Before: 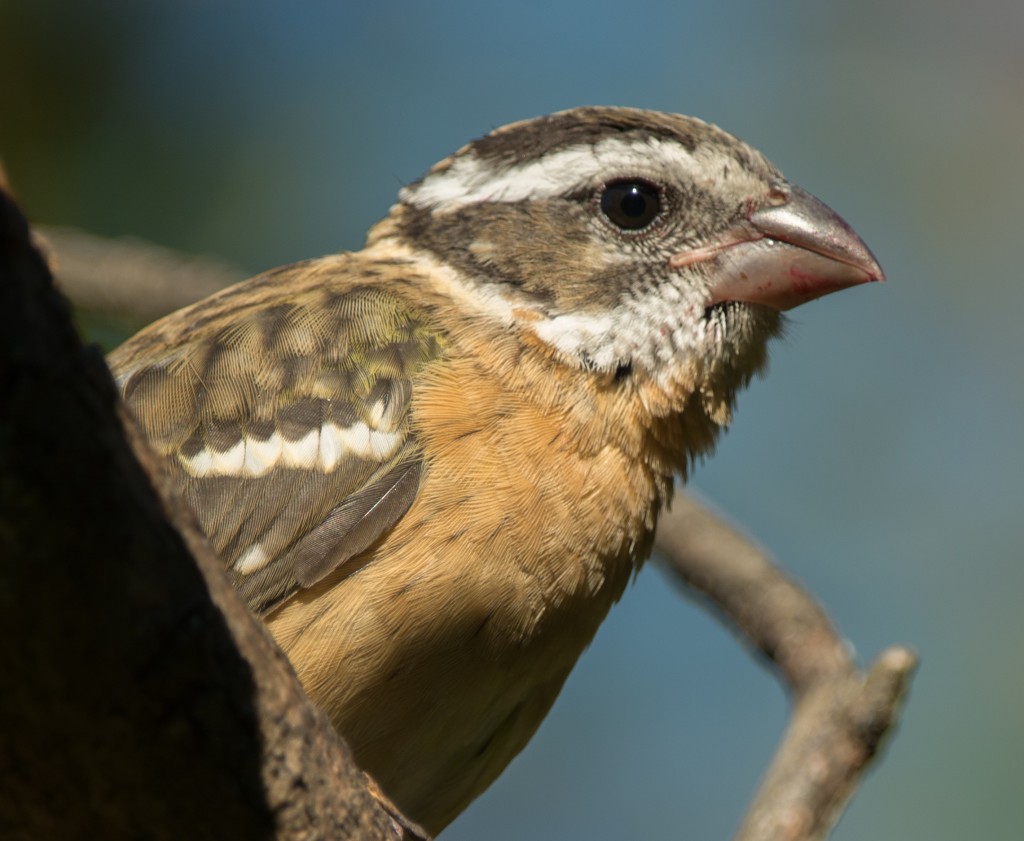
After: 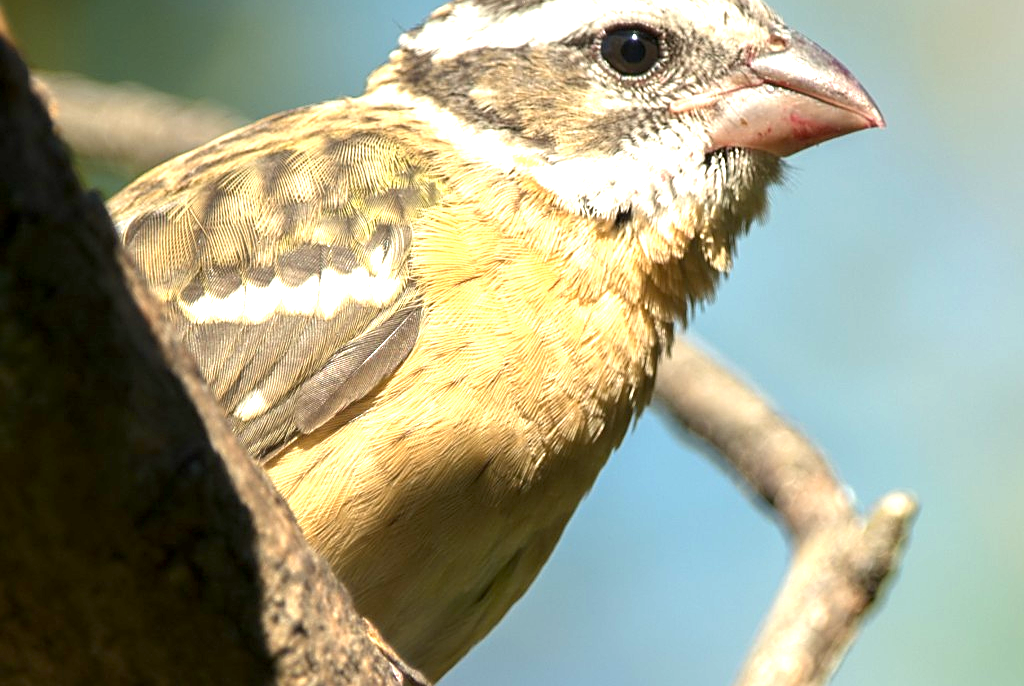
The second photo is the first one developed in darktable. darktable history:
sharpen: on, module defaults
exposure: black level correction 0.001, exposure 1.645 EV, compensate exposure bias true, compensate highlight preservation false
crop and rotate: top 18.416%
